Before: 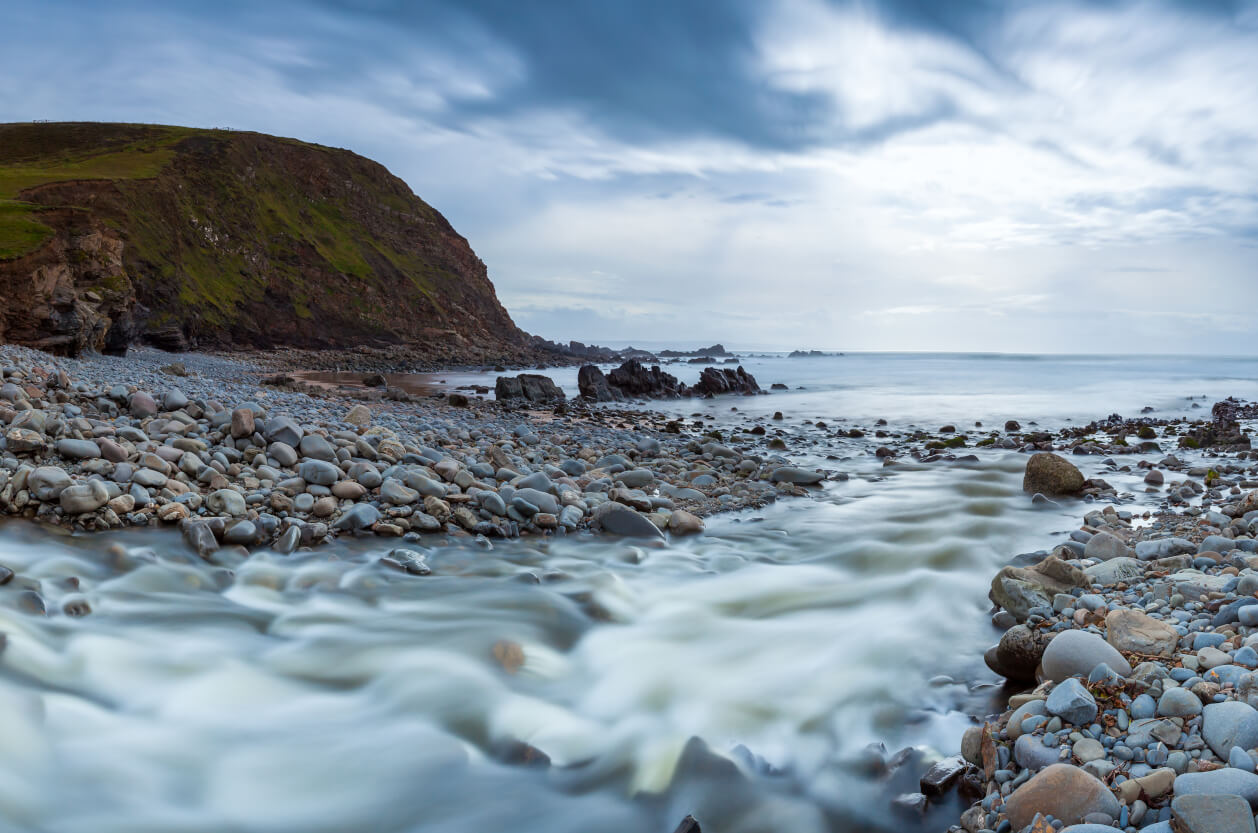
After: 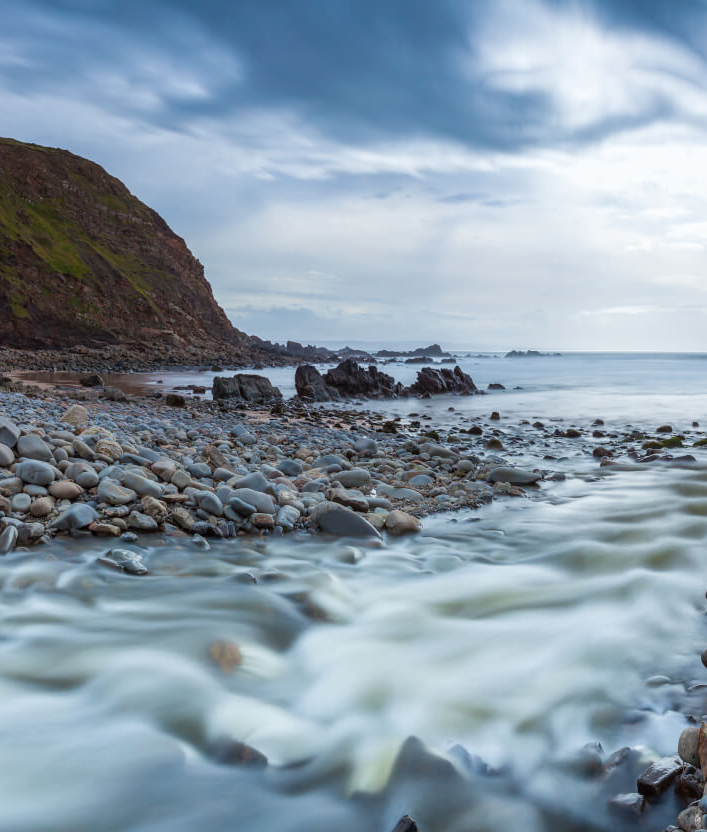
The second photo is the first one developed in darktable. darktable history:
local contrast: detail 110%
crop and rotate: left 22.516%, right 21.234%
